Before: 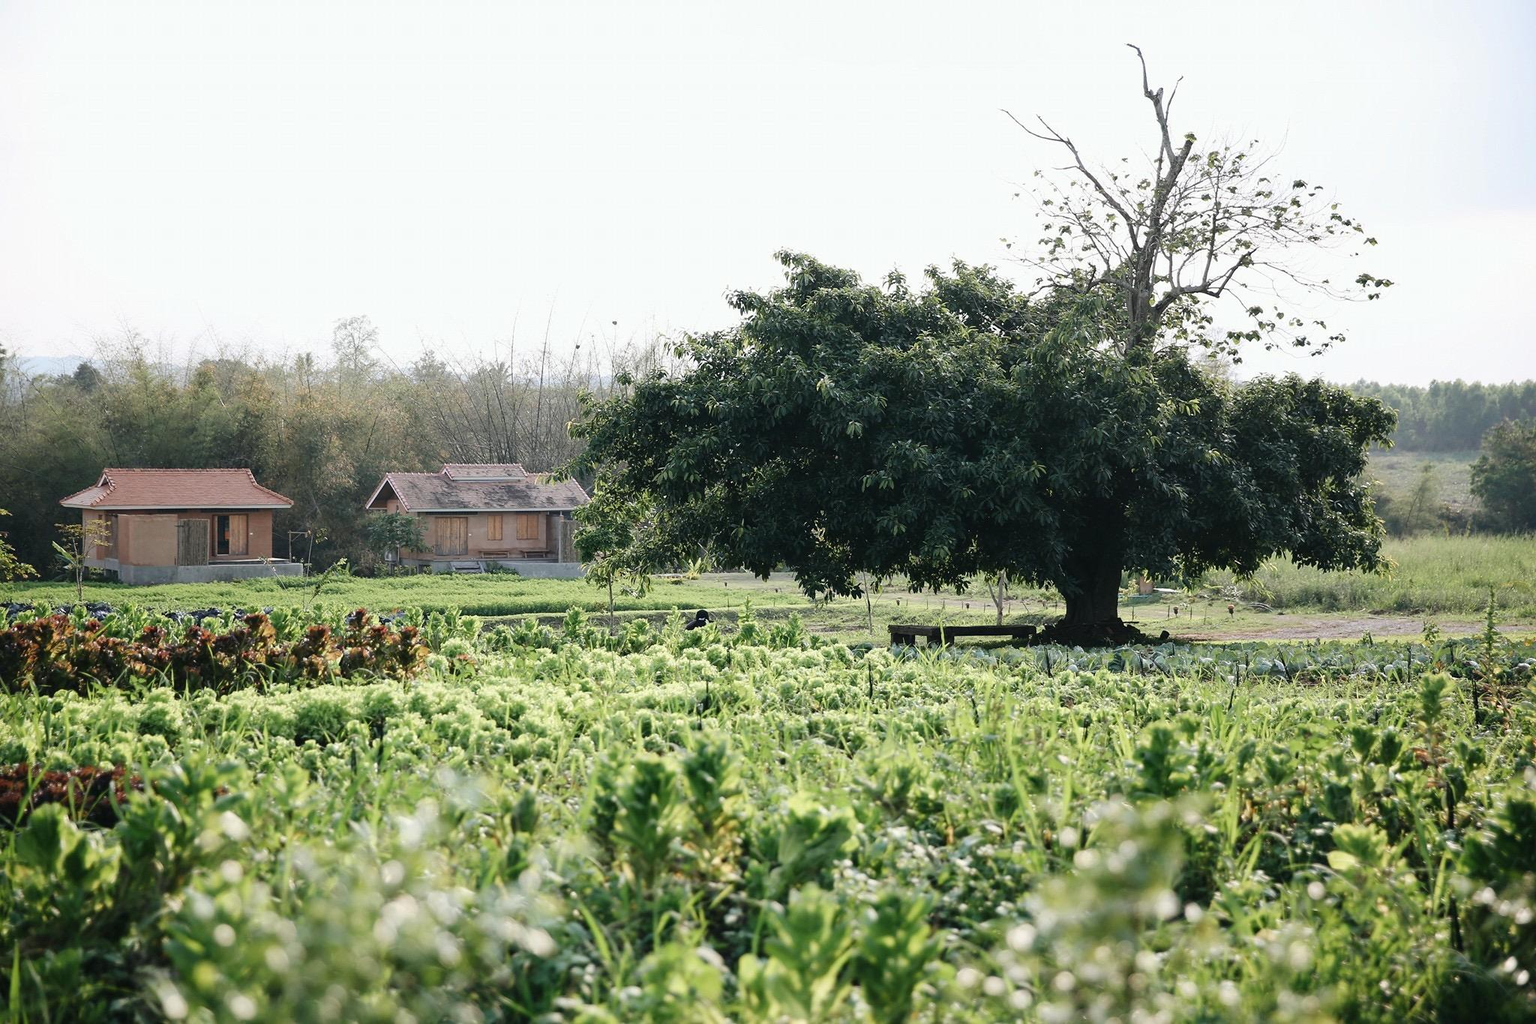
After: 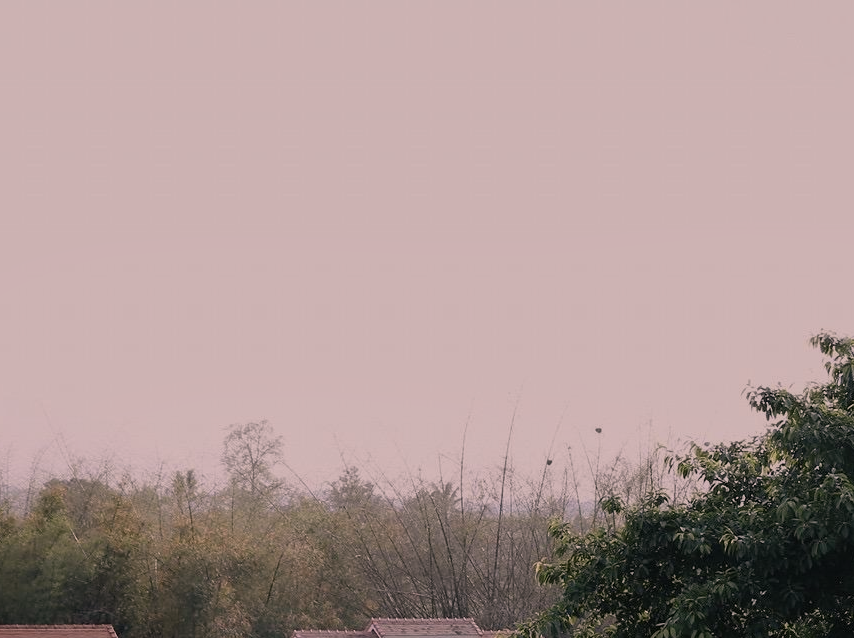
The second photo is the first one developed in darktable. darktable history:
exposure: exposure -0.917 EV, compensate highlight preservation false
crop and rotate: left 10.809%, top 0.054%, right 47.481%, bottom 53.147%
shadows and highlights: shadows 26, highlights -23.82
color correction: highlights a* 14.52, highlights b* 4.81
